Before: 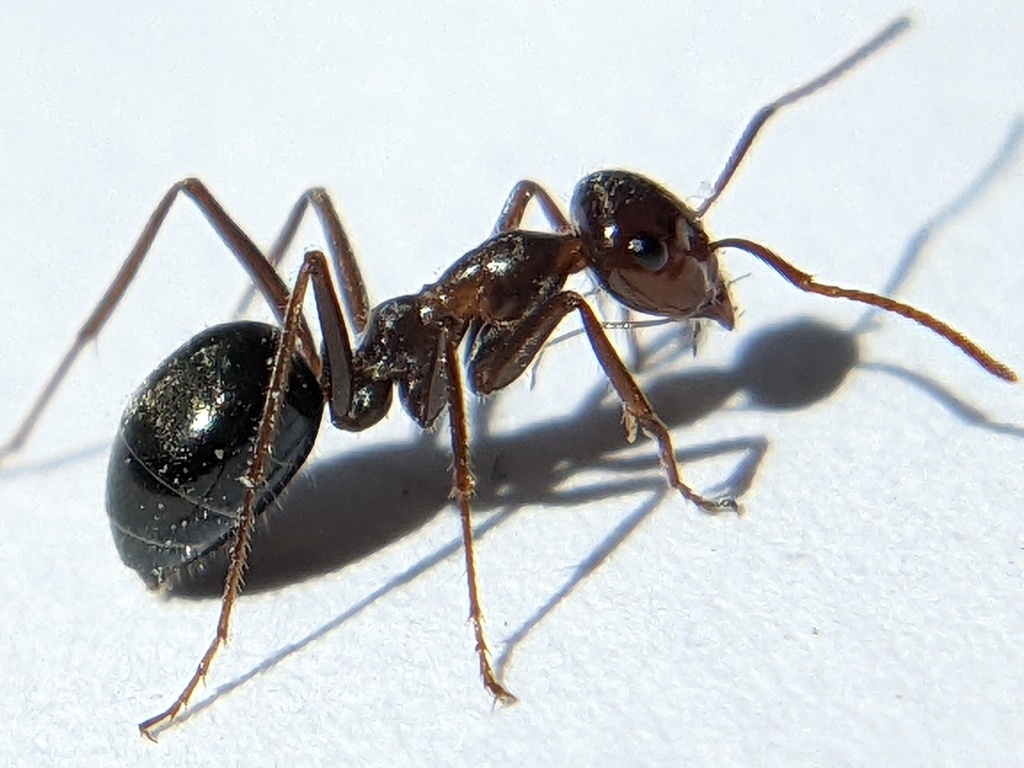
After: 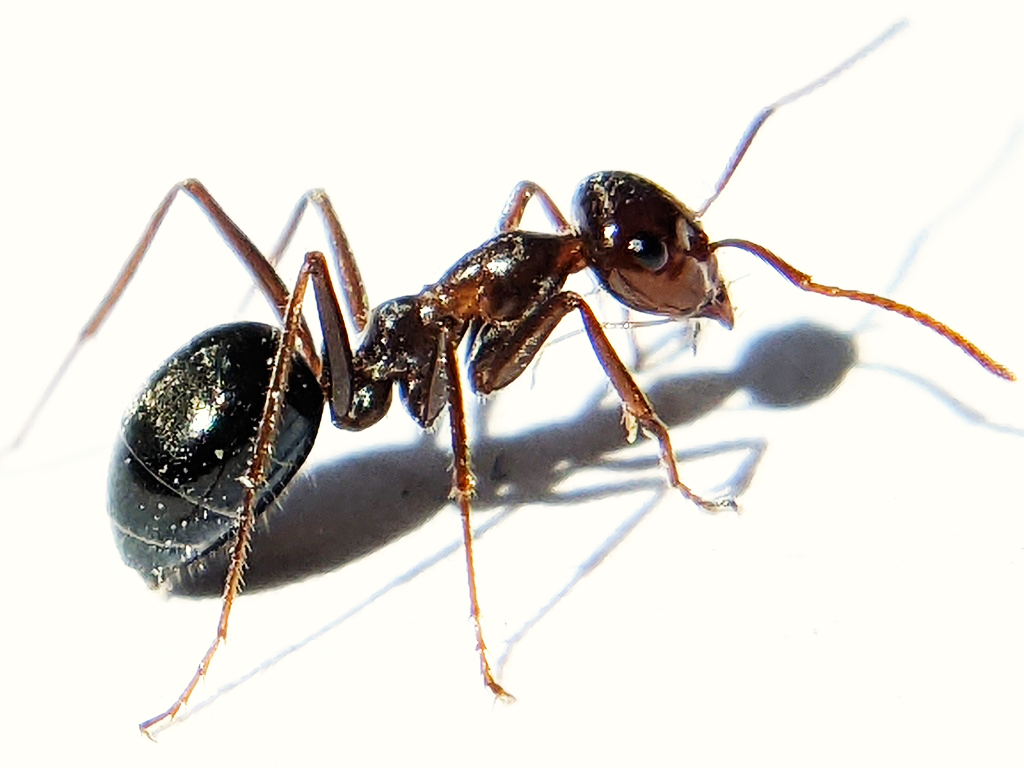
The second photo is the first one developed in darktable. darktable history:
base curve: curves: ch0 [(0, 0) (0.007, 0.004) (0.027, 0.03) (0.046, 0.07) (0.207, 0.54) (0.442, 0.872) (0.673, 0.972) (1, 1)], preserve colors none
color correction: highlights b* 3
